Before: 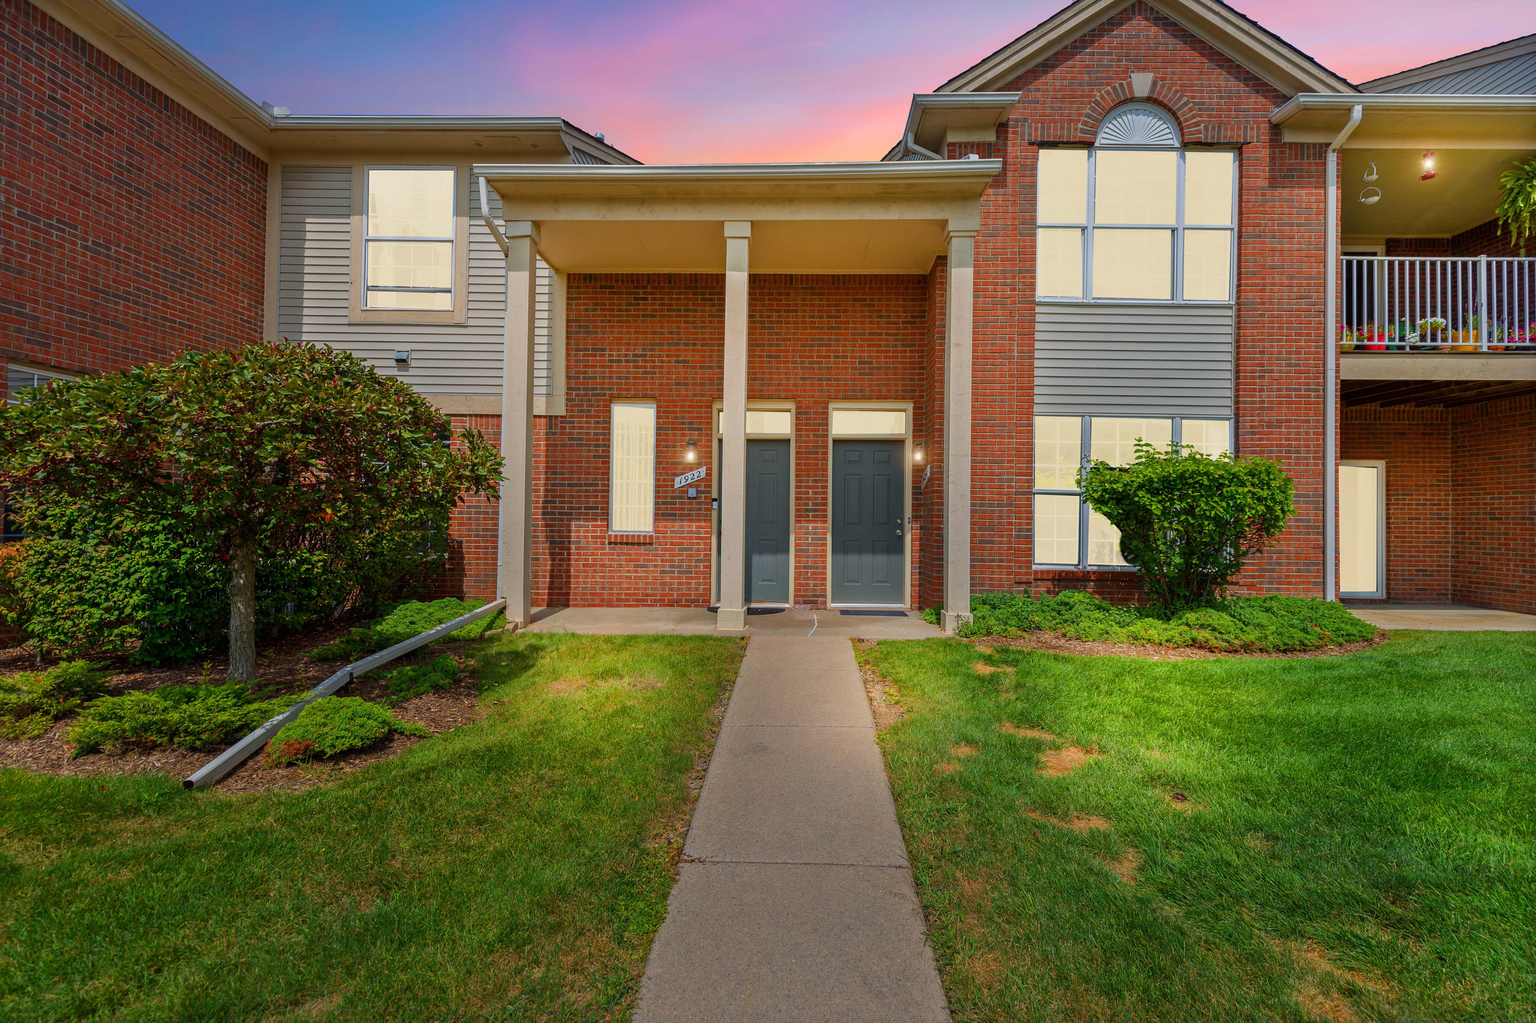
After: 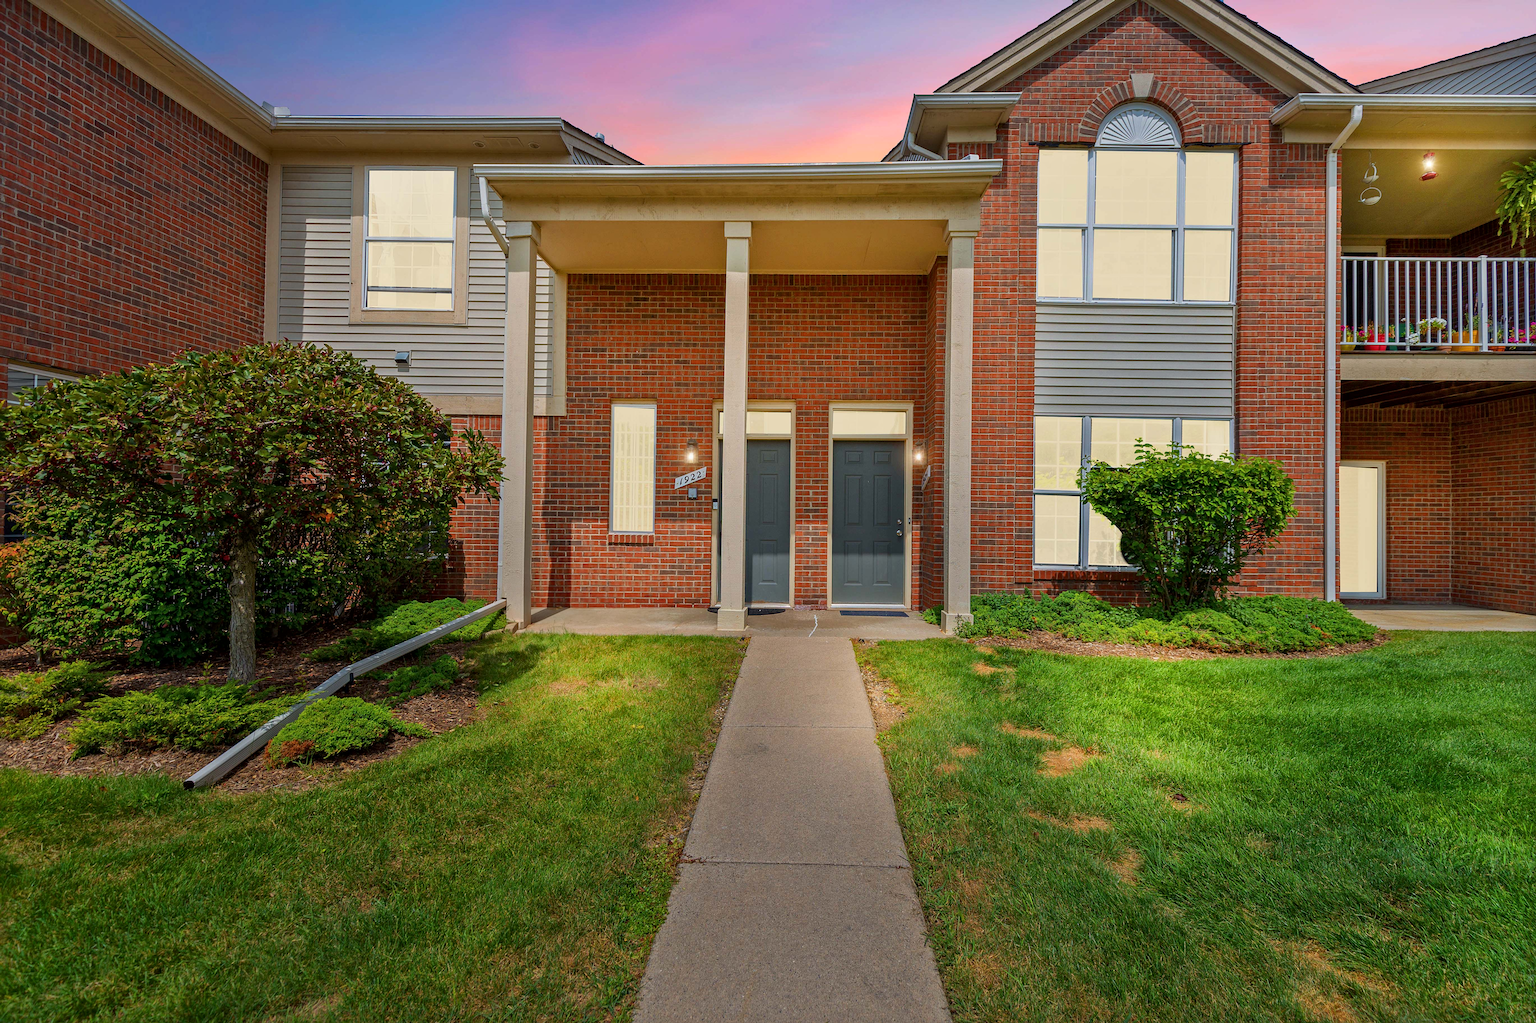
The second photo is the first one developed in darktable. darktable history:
sharpen: amount 0.207
local contrast: mode bilateral grid, contrast 21, coarseness 50, detail 119%, midtone range 0.2
